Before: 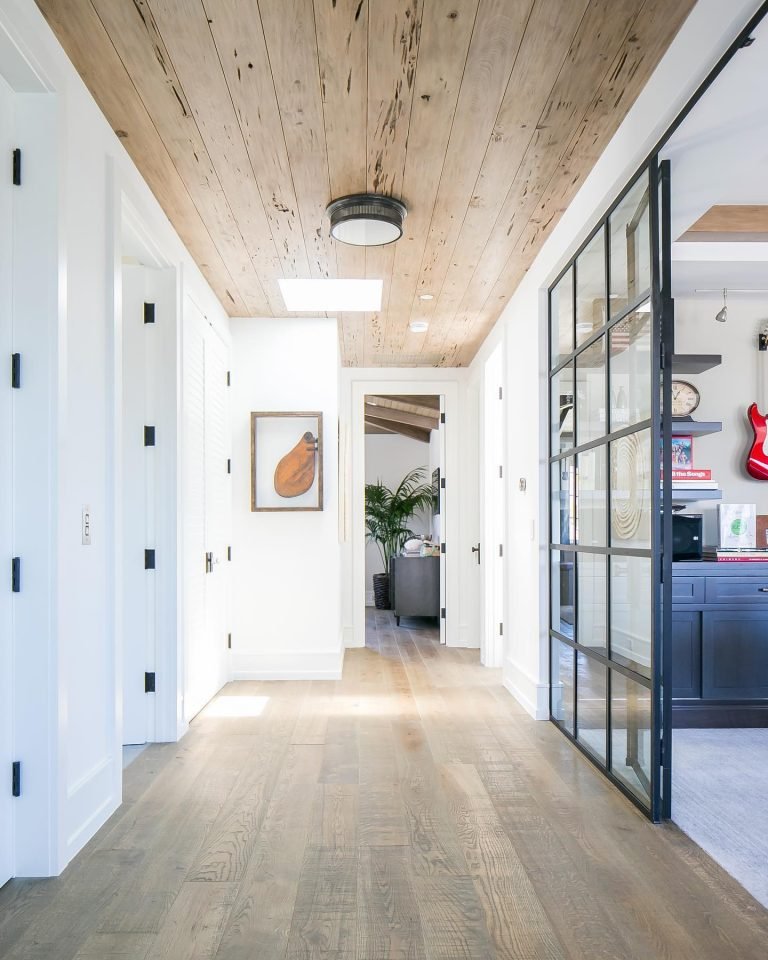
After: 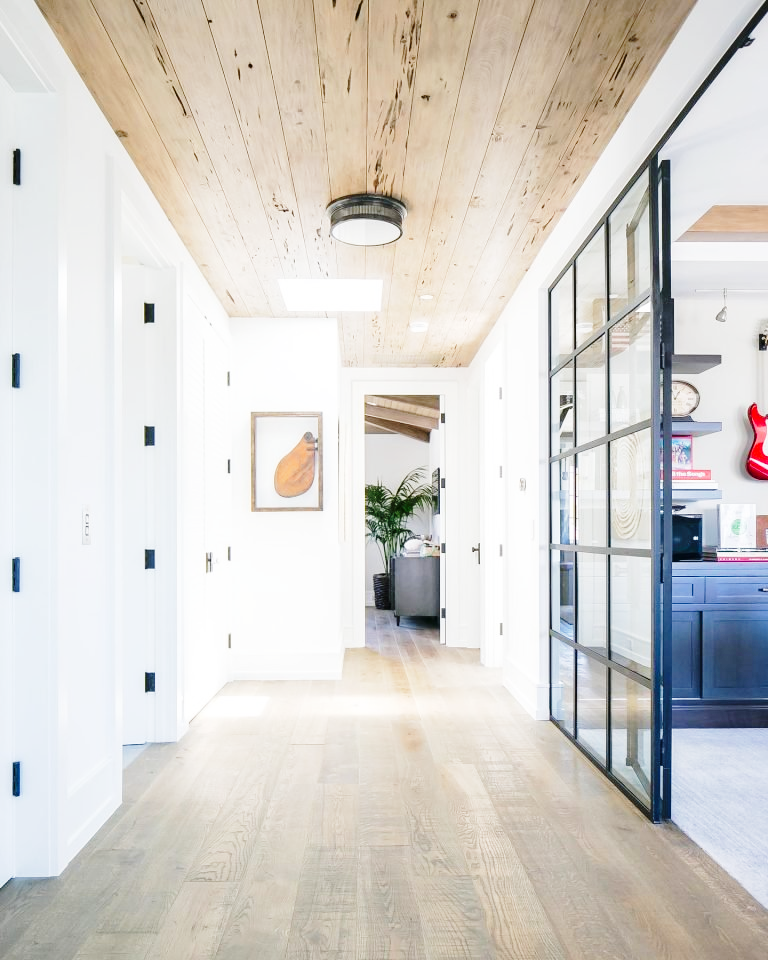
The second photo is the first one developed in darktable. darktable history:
base curve: curves: ch0 [(0, 0) (0.028, 0.03) (0.121, 0.232) (0.46, 0.748) (0.859, 0.968) (1, 1)], preserve colors none
tone curve: curves: ch0 [(0, 0) (0.003, 0.013) (0.011, 0.018) (0.025, 0.027) (0.044, 0.045) (0.069, 0.068) (0.1, 0.096) (0.136, 0.13) (0.177, 0.168) (0.224, 0.217) (0.277, 0.277) (0.335, 0.338) (0.399, 0.401) (0.468, 0.473) (0.543, 0.544) (0.623, 0.621) (0.709, 0.7) (0.801, 0.781) (0.898, 0.869) (1, 1)], color space Lab, independent channels, preserve colors none
tone equalizer: edges refinement/feathering 500, mask exposure compensation -1.57 EV, preserve details no
